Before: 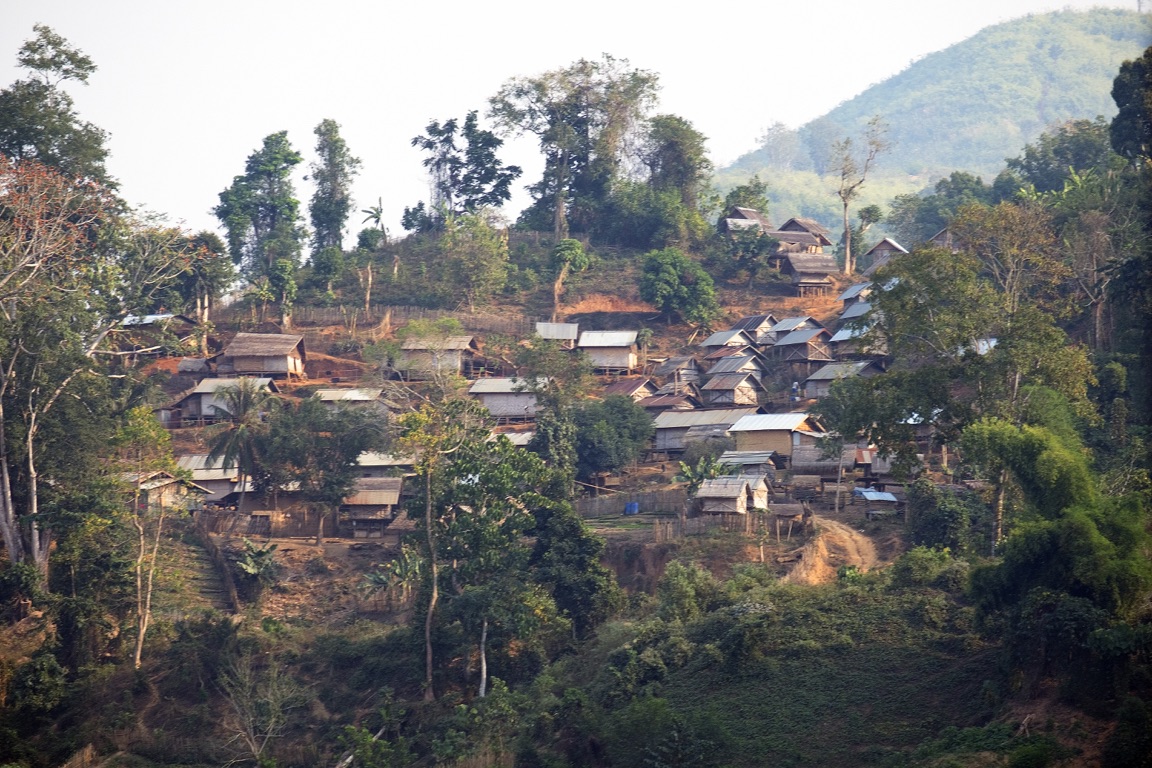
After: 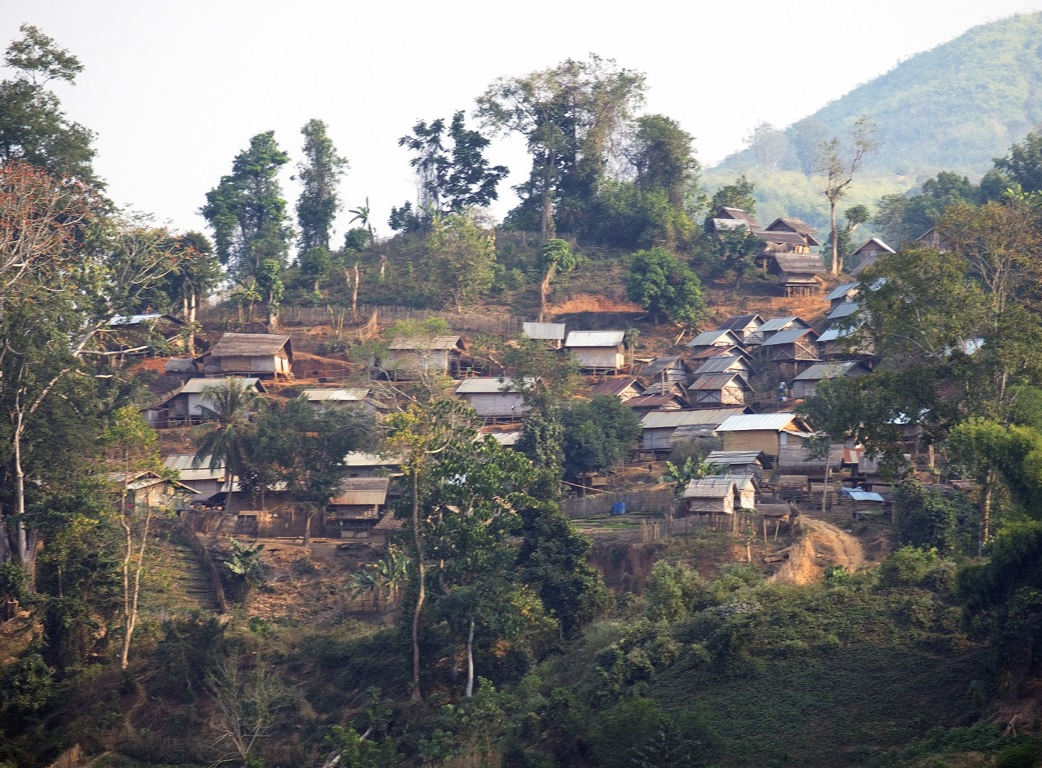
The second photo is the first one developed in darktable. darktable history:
crop and rotate: left 1.157%, right 8.356%
